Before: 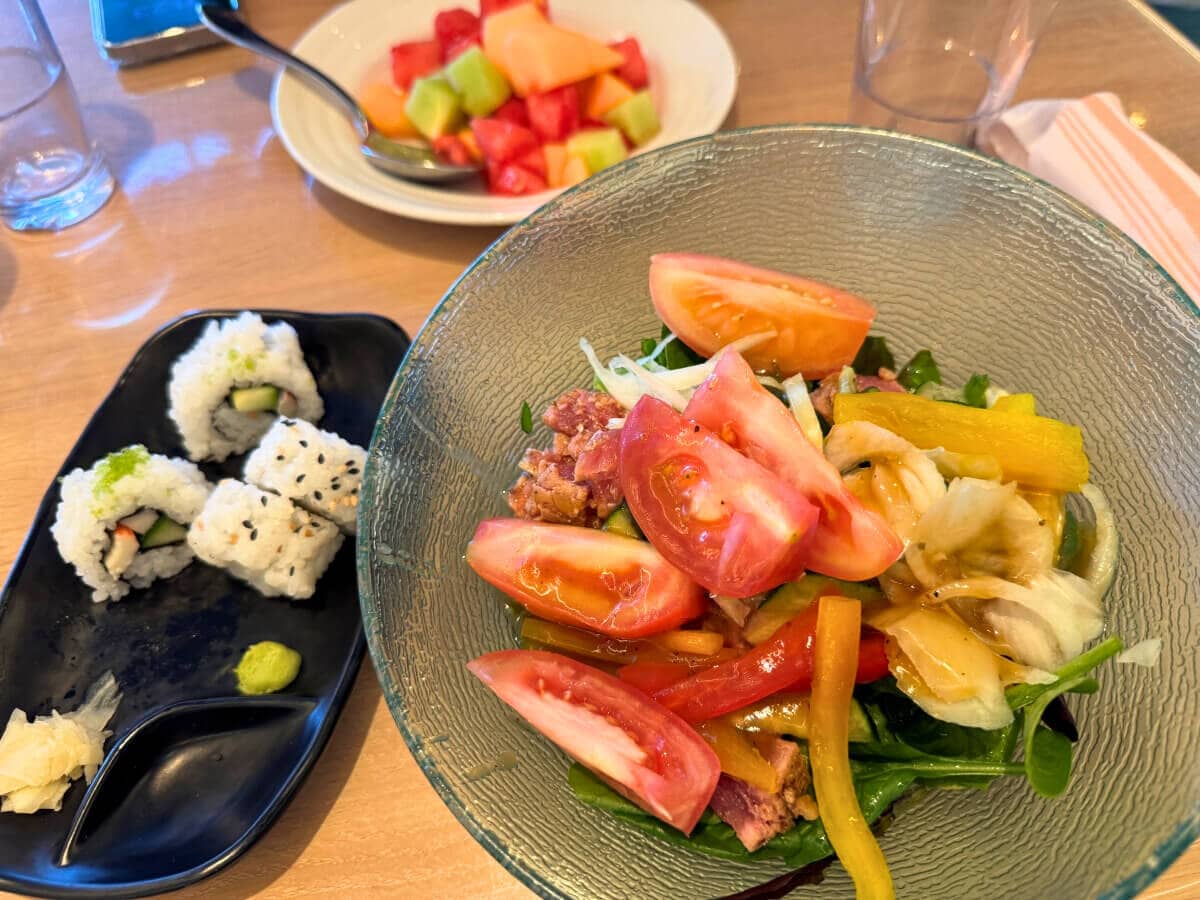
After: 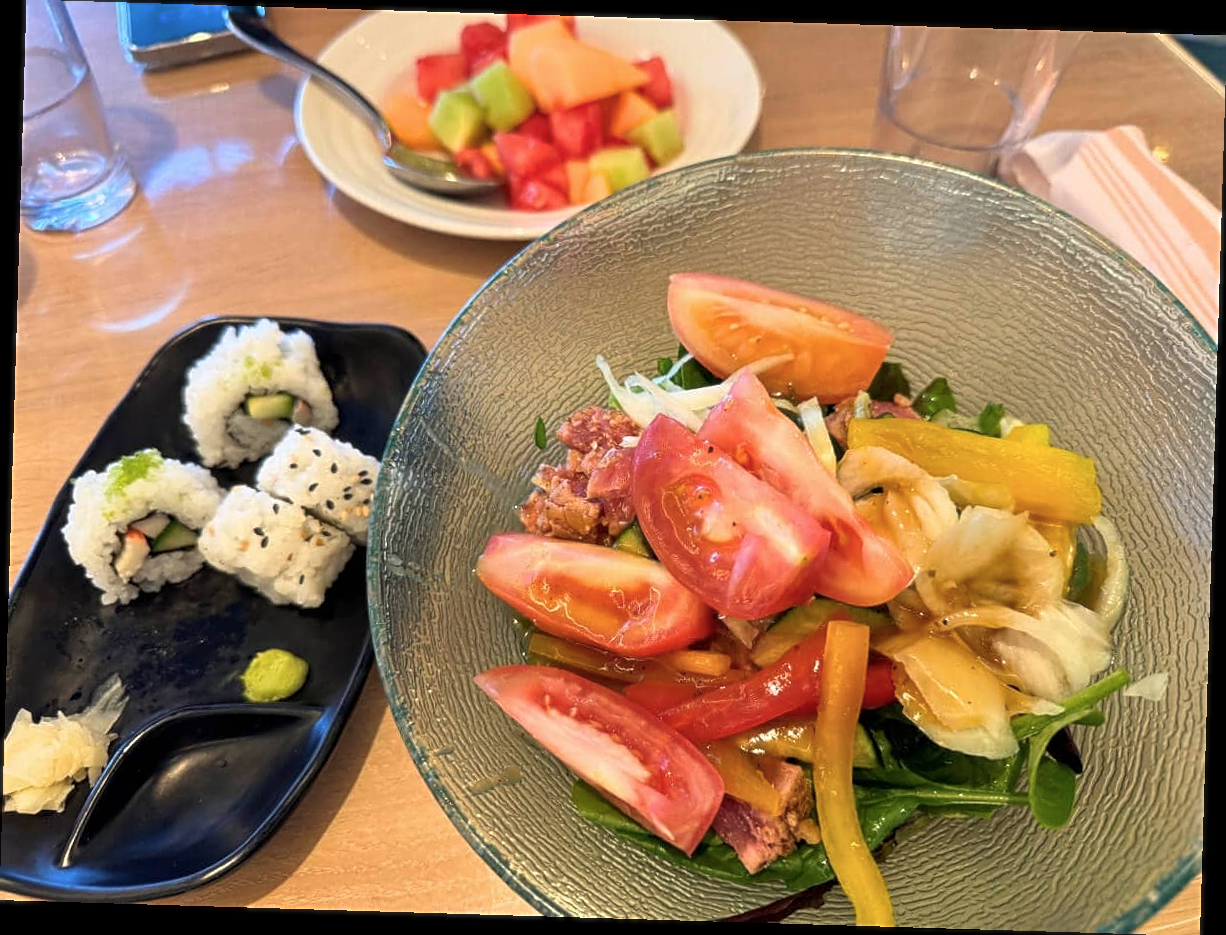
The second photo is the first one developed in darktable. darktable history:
rotate and perspective: rotation 1.72°, automatic cropping off
sharpen: on, module defaults
soften: size 10%, saturation 50%, brightness 0.2 EV, mix 10%
